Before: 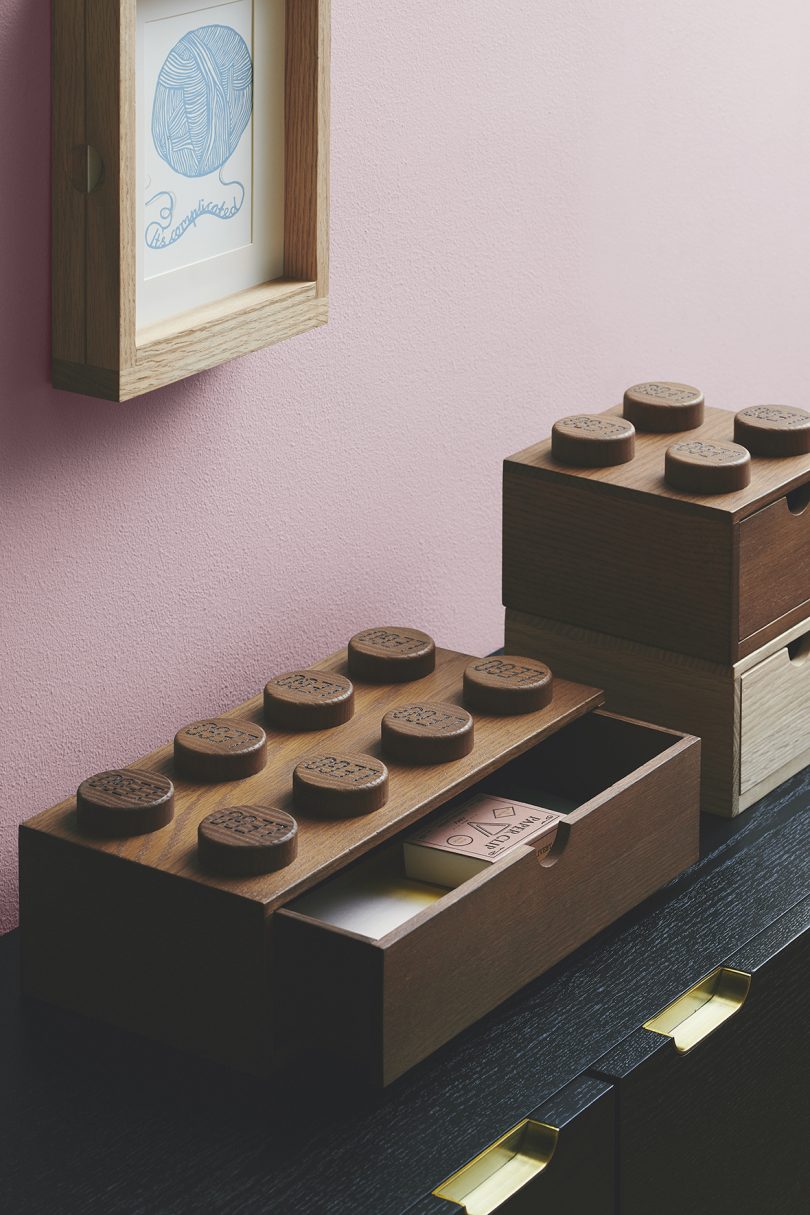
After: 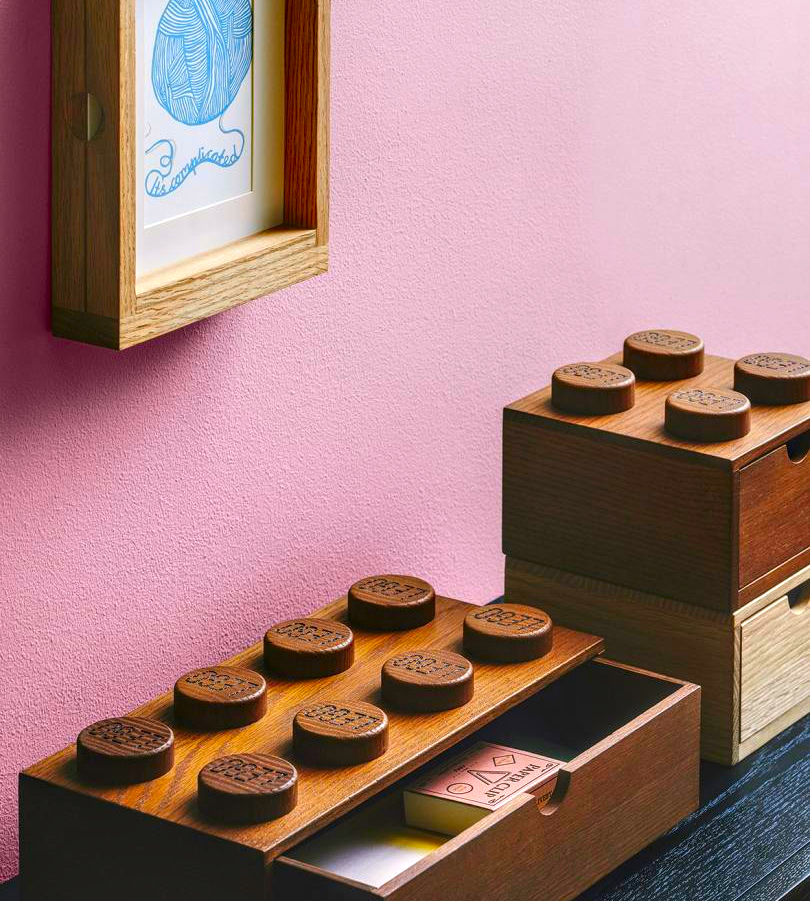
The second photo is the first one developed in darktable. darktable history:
crop: top 4.345%, bottom 21.447%
local contrast: highlights 5%, shadows 6%, detail 181%
color correction: highlights a* 1.63, highlights b* -1.81, saturation 2.51
